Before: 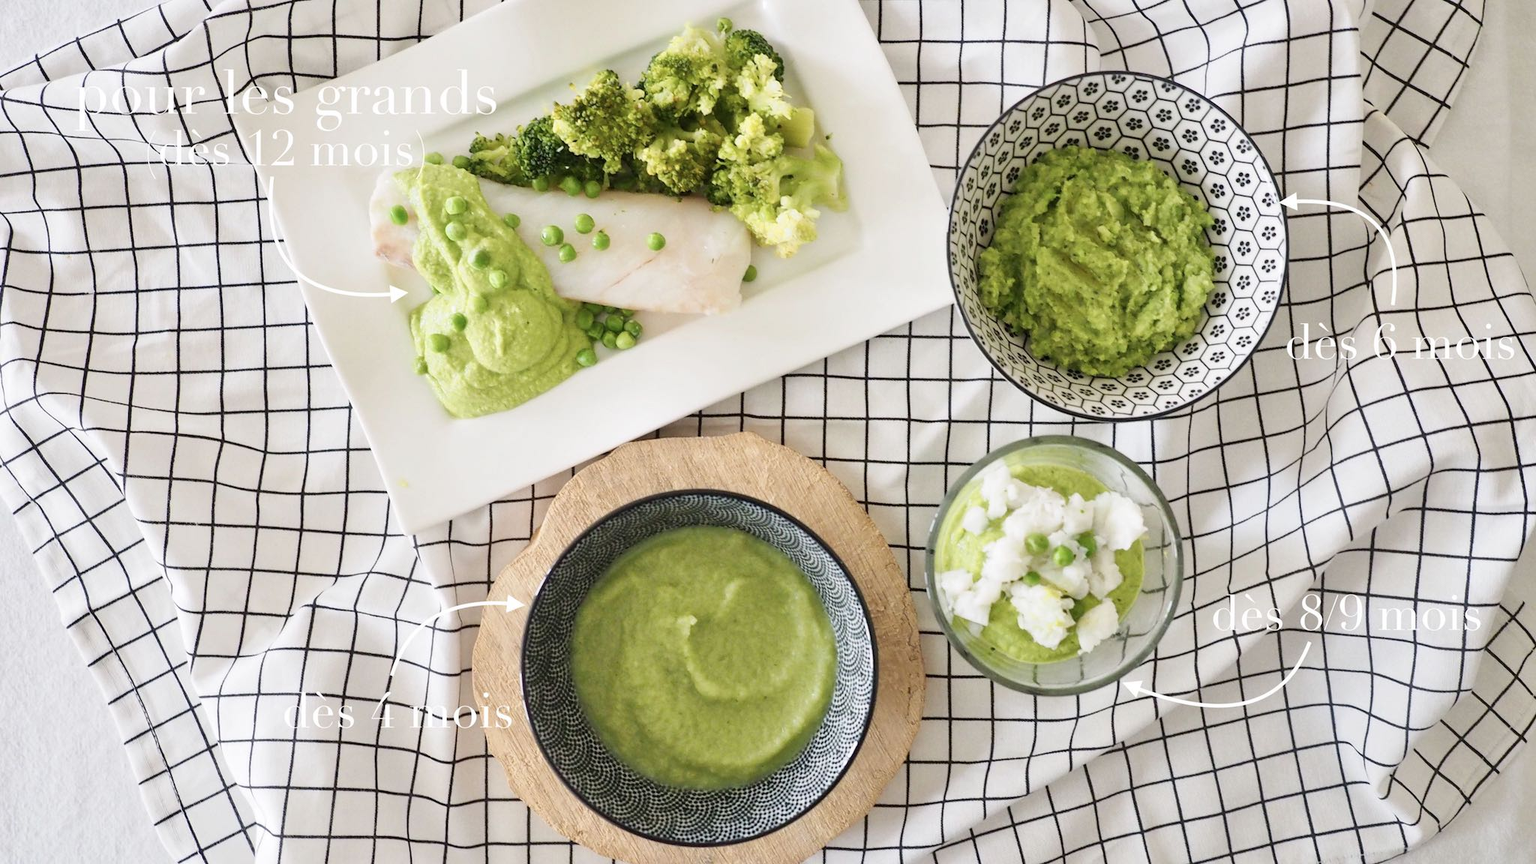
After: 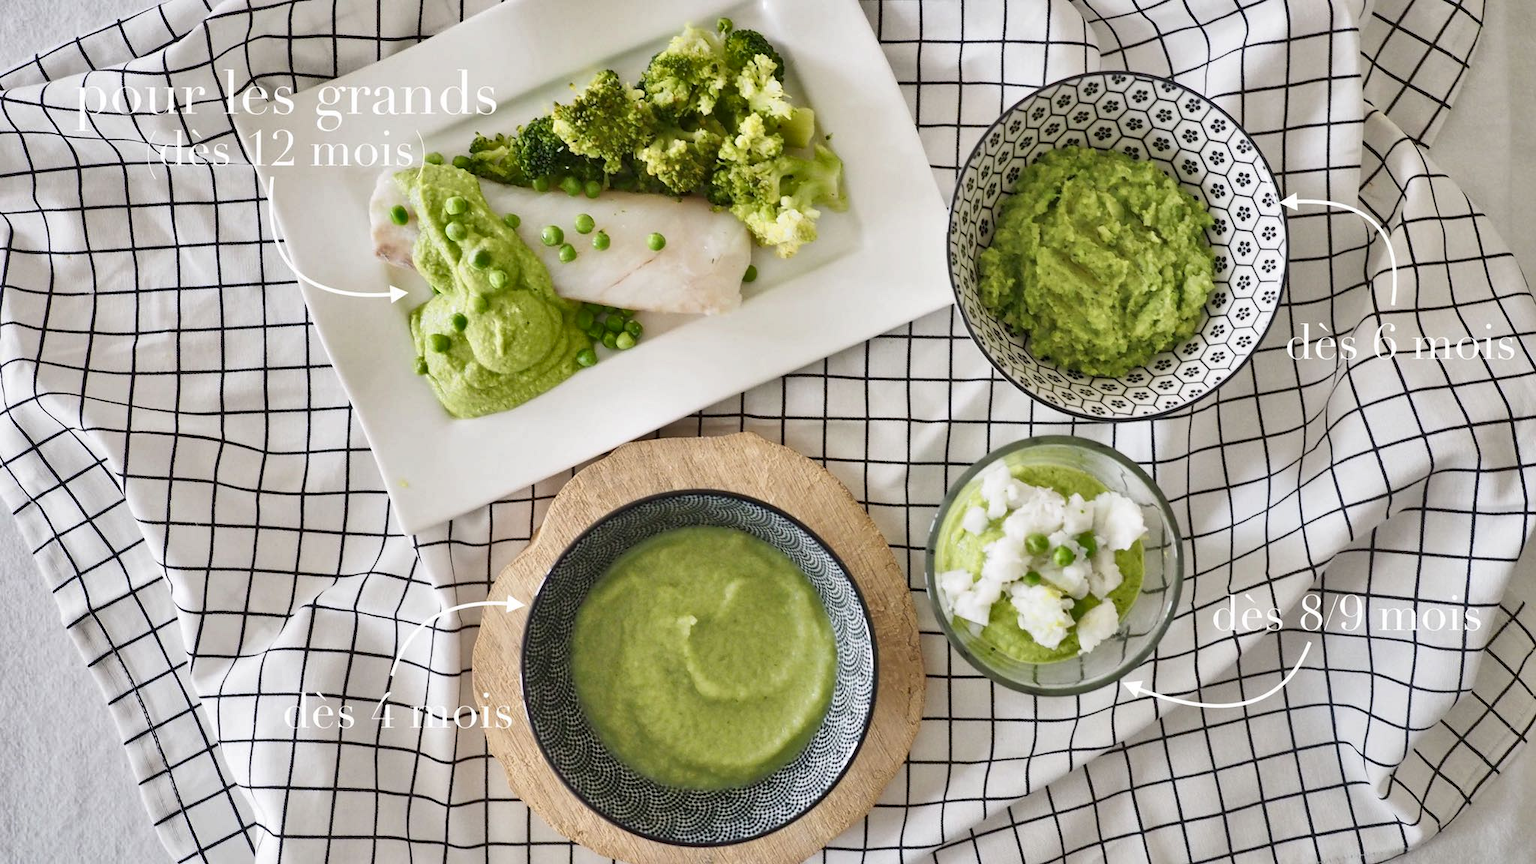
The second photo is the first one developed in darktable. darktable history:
shadows and highlights: radius 117.67, shadows 41.86, highlights -62.04, soften with gaussian
